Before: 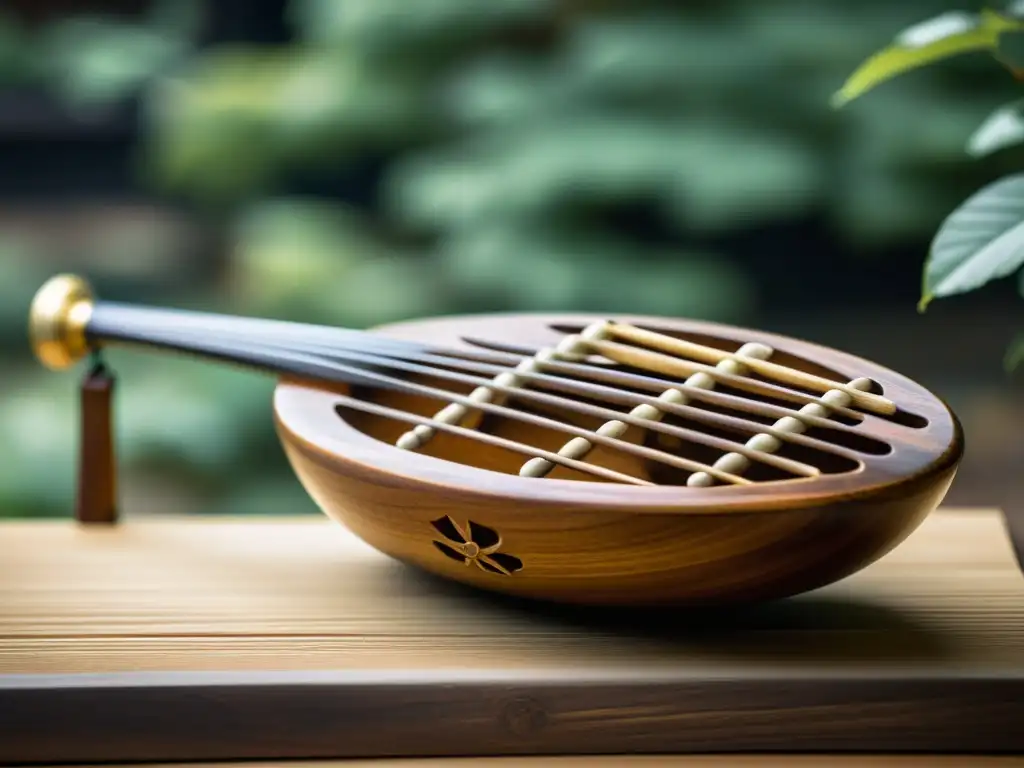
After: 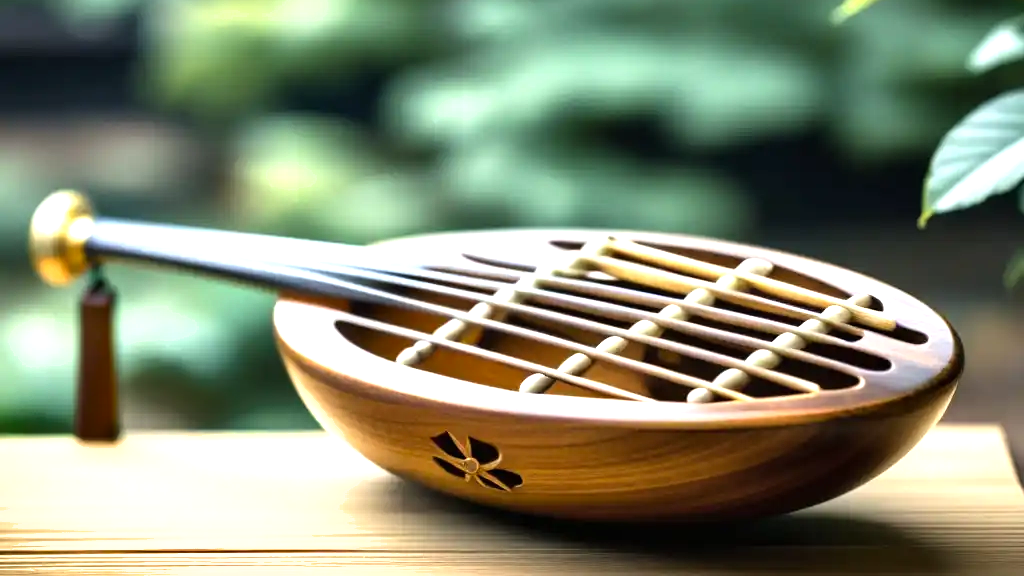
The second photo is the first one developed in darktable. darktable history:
crop: top 11.026%, bottom 13.933%
exposure: exposure 0.608 EV, compensate exposure bias true, compensate highlight preservation false
shadows and highlights: low approximation 0.01, soften with gaussian
tone equalizer: -8 EV -0.436 EV, -7 EV -0.404 EV, -6 EV -0.338 EV, -5 EV -0.225 EV, -3 EV 0.213 EV, -2 EV 0.337 EV, -1 EV 0.38 EV, +0 EV 0.446 EV
